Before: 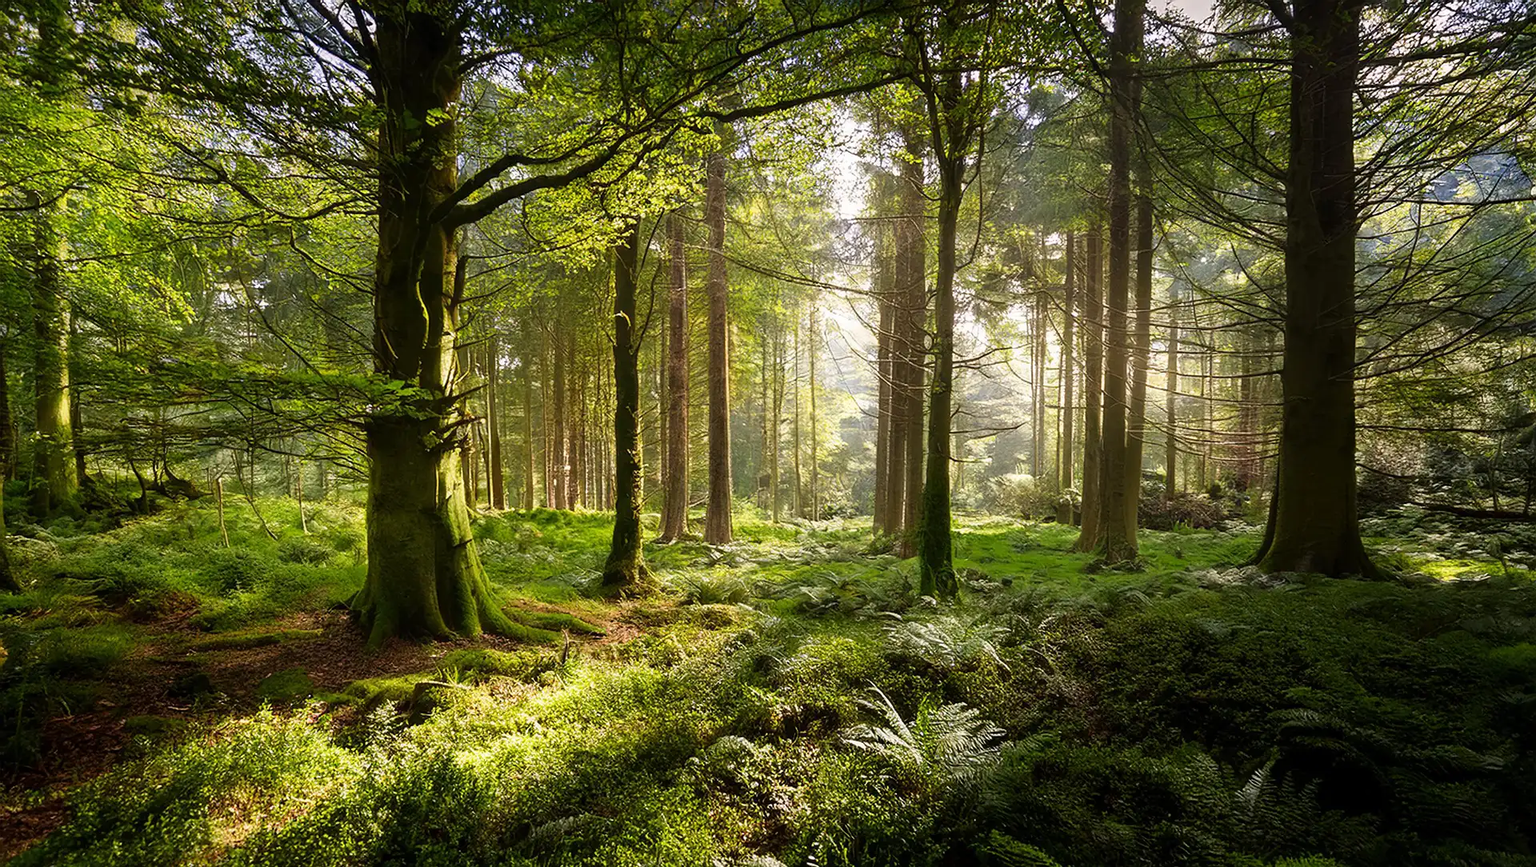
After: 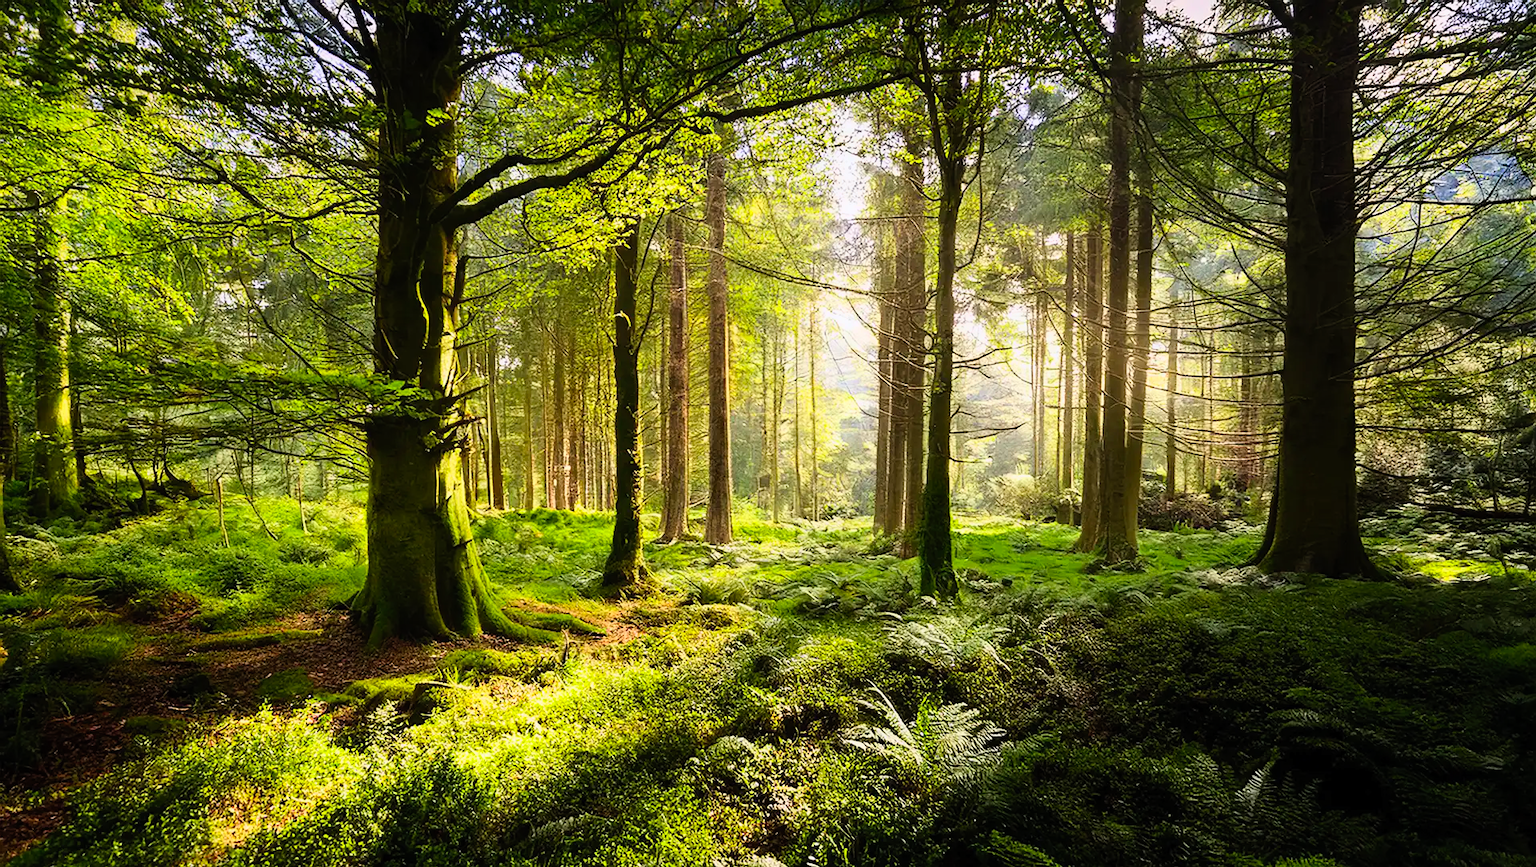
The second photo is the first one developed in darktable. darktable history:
haze removal: compatibility mode true, adaptive false
tone curve: curves: ch0 [(0, 0) (0.068, 0.031) (0.183, 0.13) (0.341, 0.319) (0.547, 0.545) (0.828, 0.817) (1, 0.968)]; ch1 [(0, 0) (0.23, 0.166) (0.34, 0.308) (0.371, 0.337) (0.429, 0.408) (0.477, 0.466) (0.499, 0.5) (0.529, 0.528) (0.559, 0.578) (0.743, 0.798) (1, 1)]; ch2 [(0, 0) (0.431, 0.419) (0.495, 0.502) (0.524, 0.525) (0.568, 0.543) (0.6, 0.597) (0.634, 0.644) (0.728, 0.722) (1, 1)]
contrast brightness saturation: contrast 0.243, brightness 0.252, saturation 0.375
